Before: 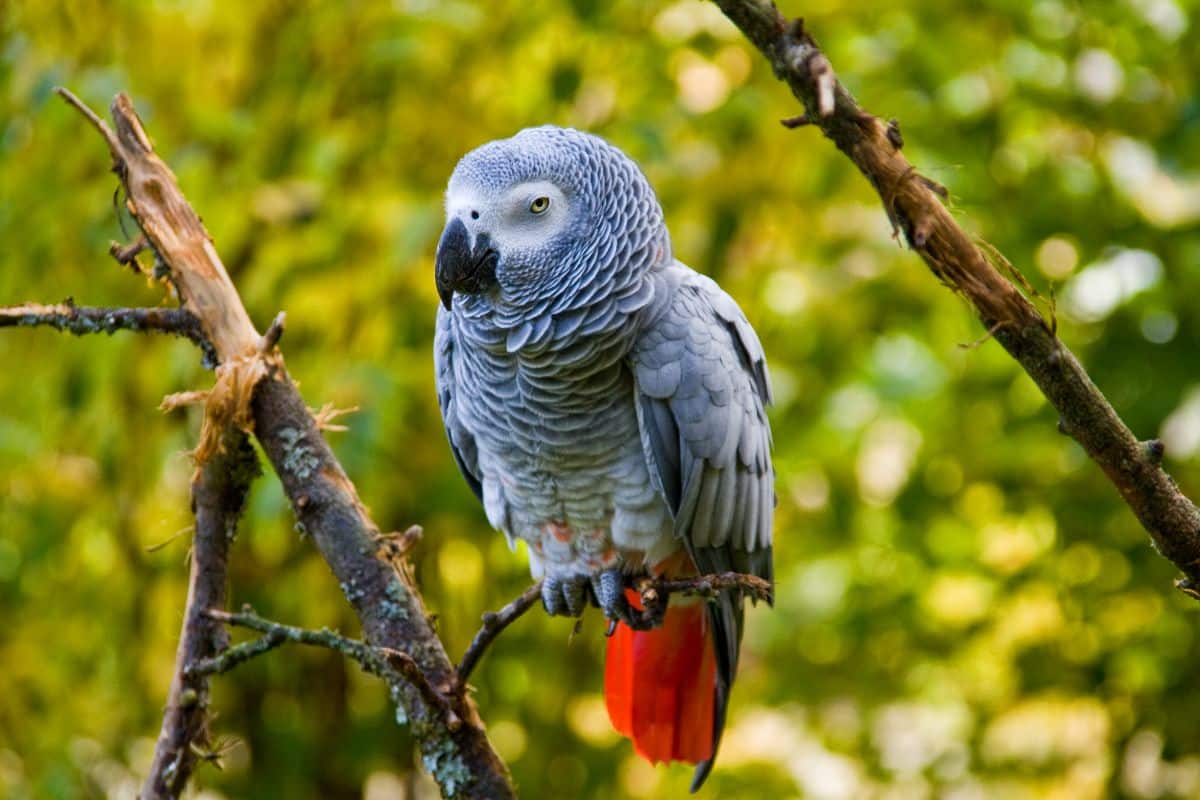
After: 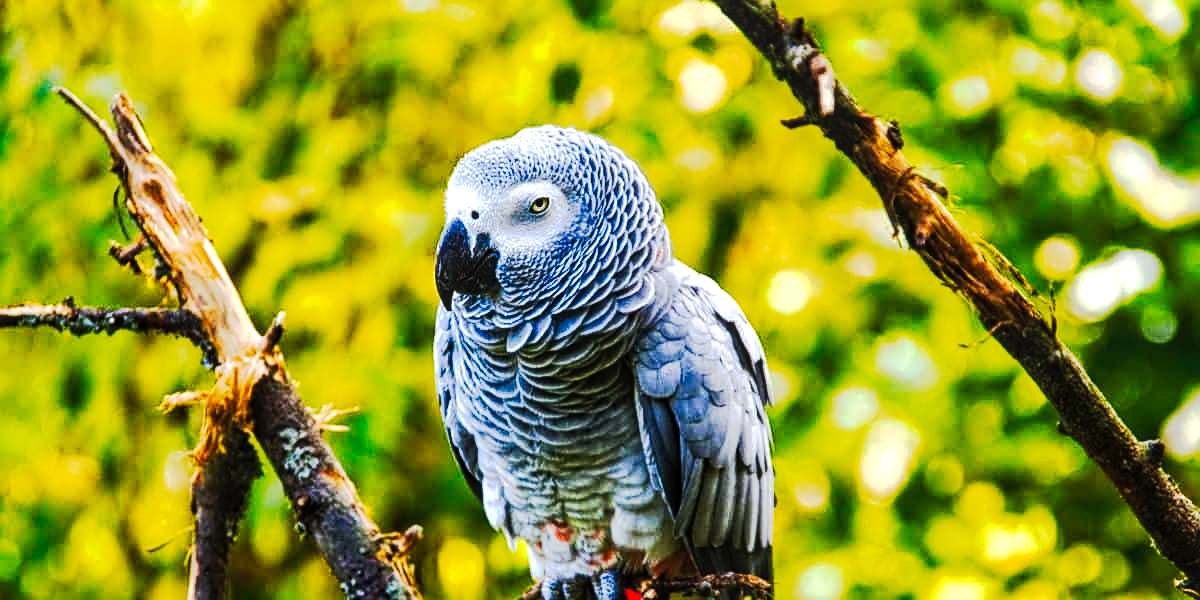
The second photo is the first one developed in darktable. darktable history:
local contrast: on, module defaults
crop: bottom 24.988%
tone curve: curves: ch0 [(0, 0) (0.003, 0.011) (0.011, 0.014) (0.025, 0.018) (0.044, 0.023) (0.069, 0.028) (0.1, 0.031) (0.136, 0.039) (0.177, 0.056) (0.224, 0.081) (0.277, 0.129) (0.335, 0.188) (0.399, 0.256) (0.468, 0.367) (0.543, 0.514) (0.623, 0.684) (0.709, 0.785) (0.801, 0.846) (0.898, 0.884) (1, 1)], preserve colors none
exposure: black level correction 0, exposure 0.6 EV, compensate highlight preservation false
sharpen: on, module defaults
